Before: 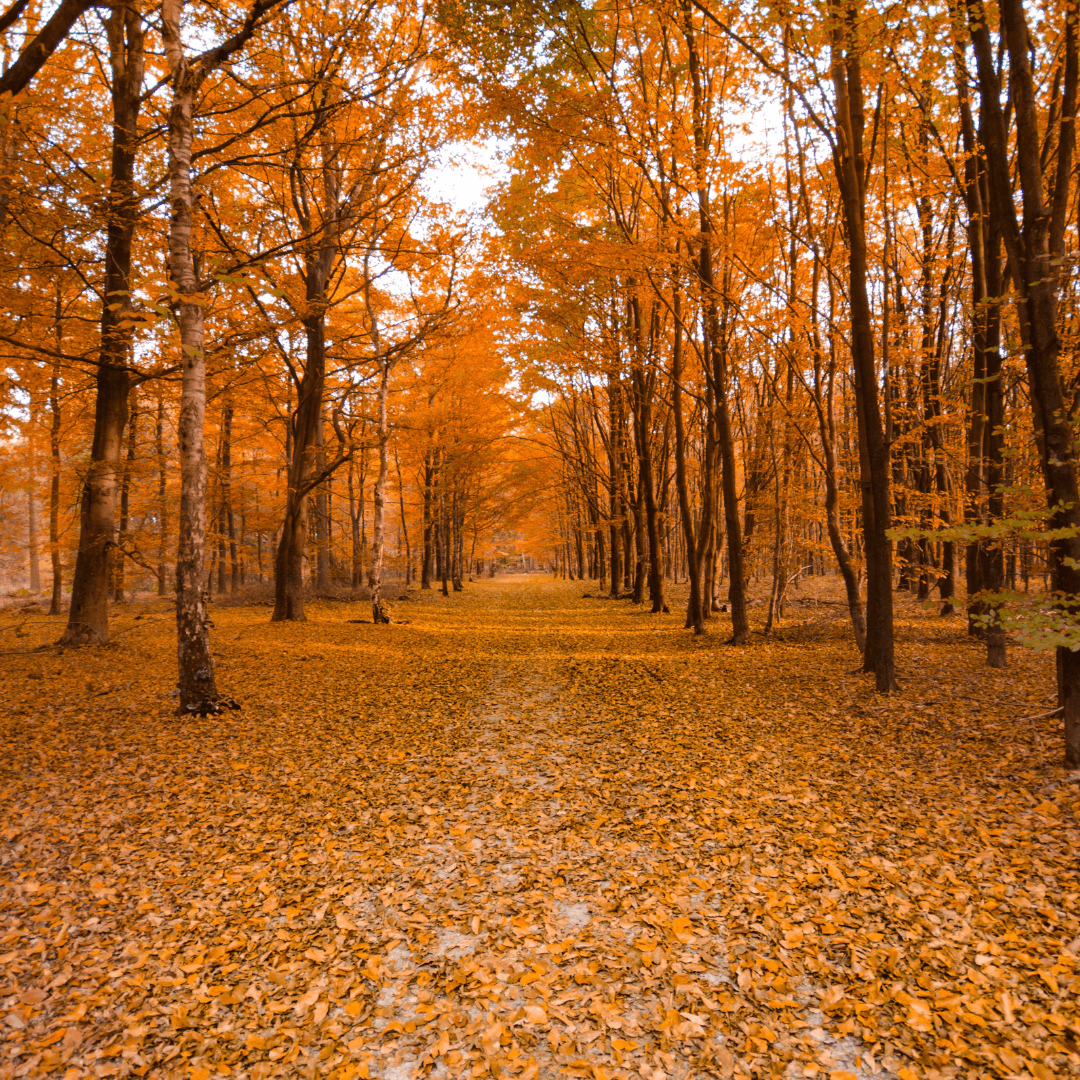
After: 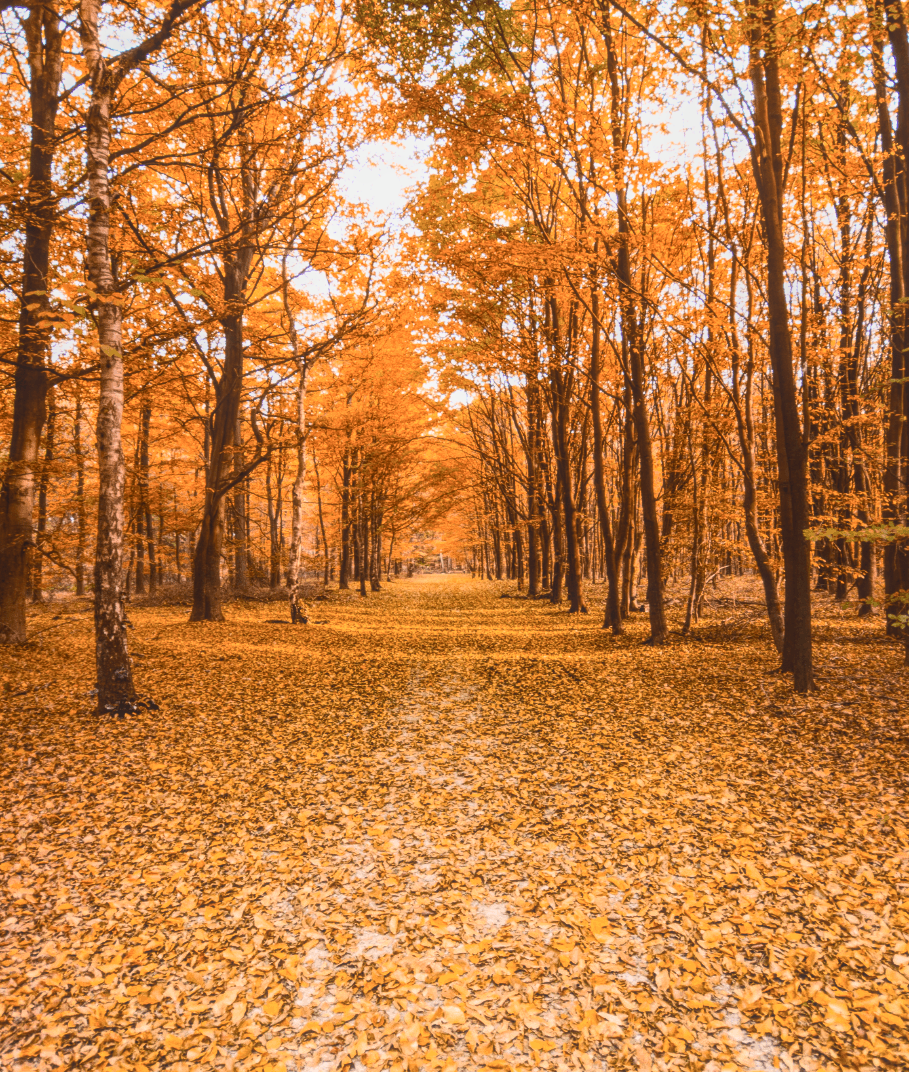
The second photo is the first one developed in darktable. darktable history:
crop: left 7.598%, right 7.873%
local contrast: highlights 73%, shadows 15%, midtone range 0.197
contrast brightness saturation: contrast 0.39, brightness 0.1
